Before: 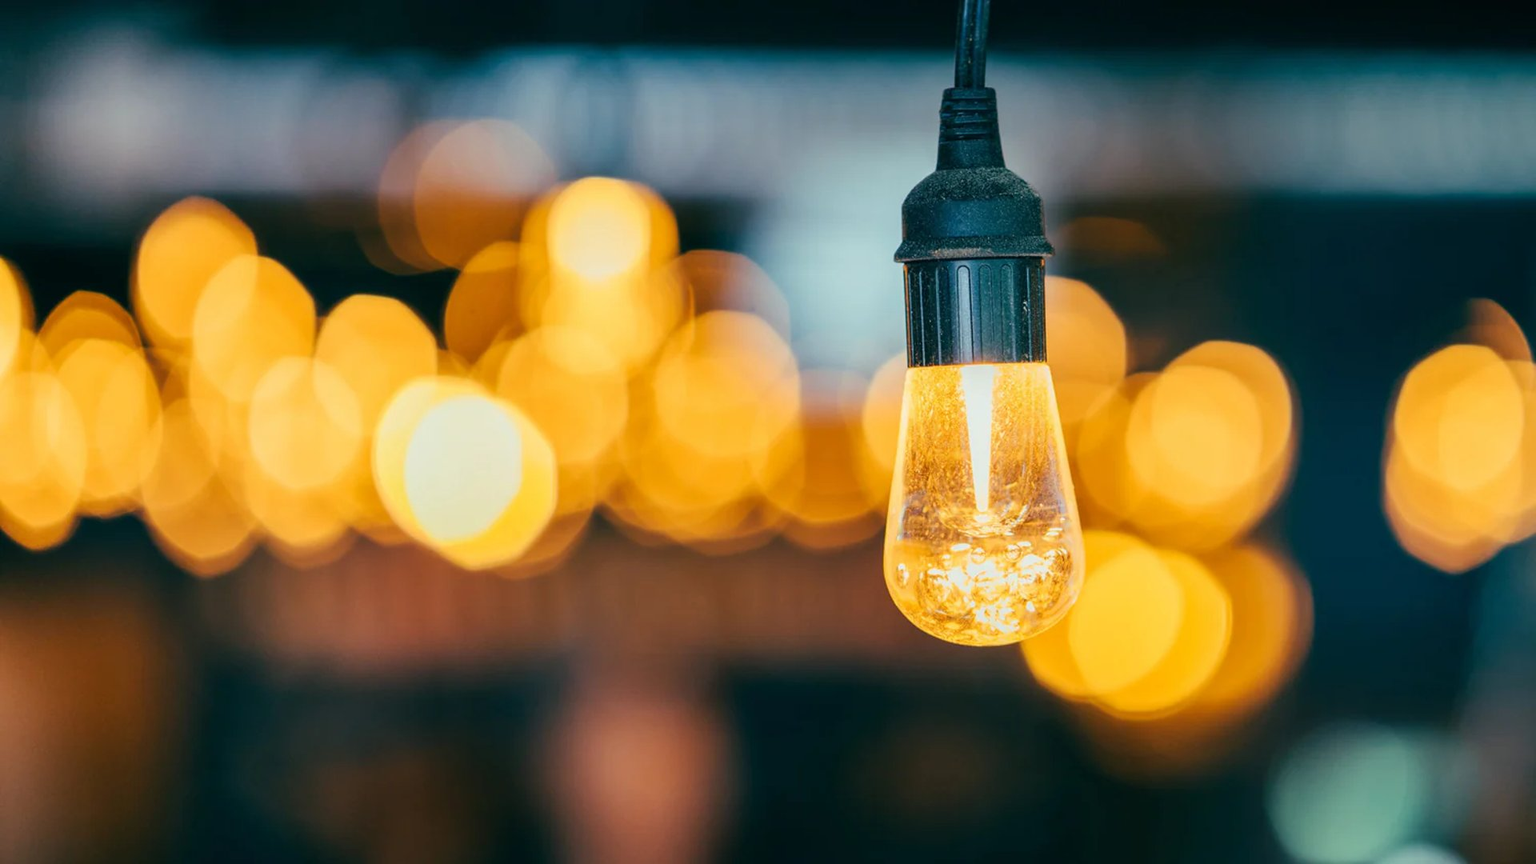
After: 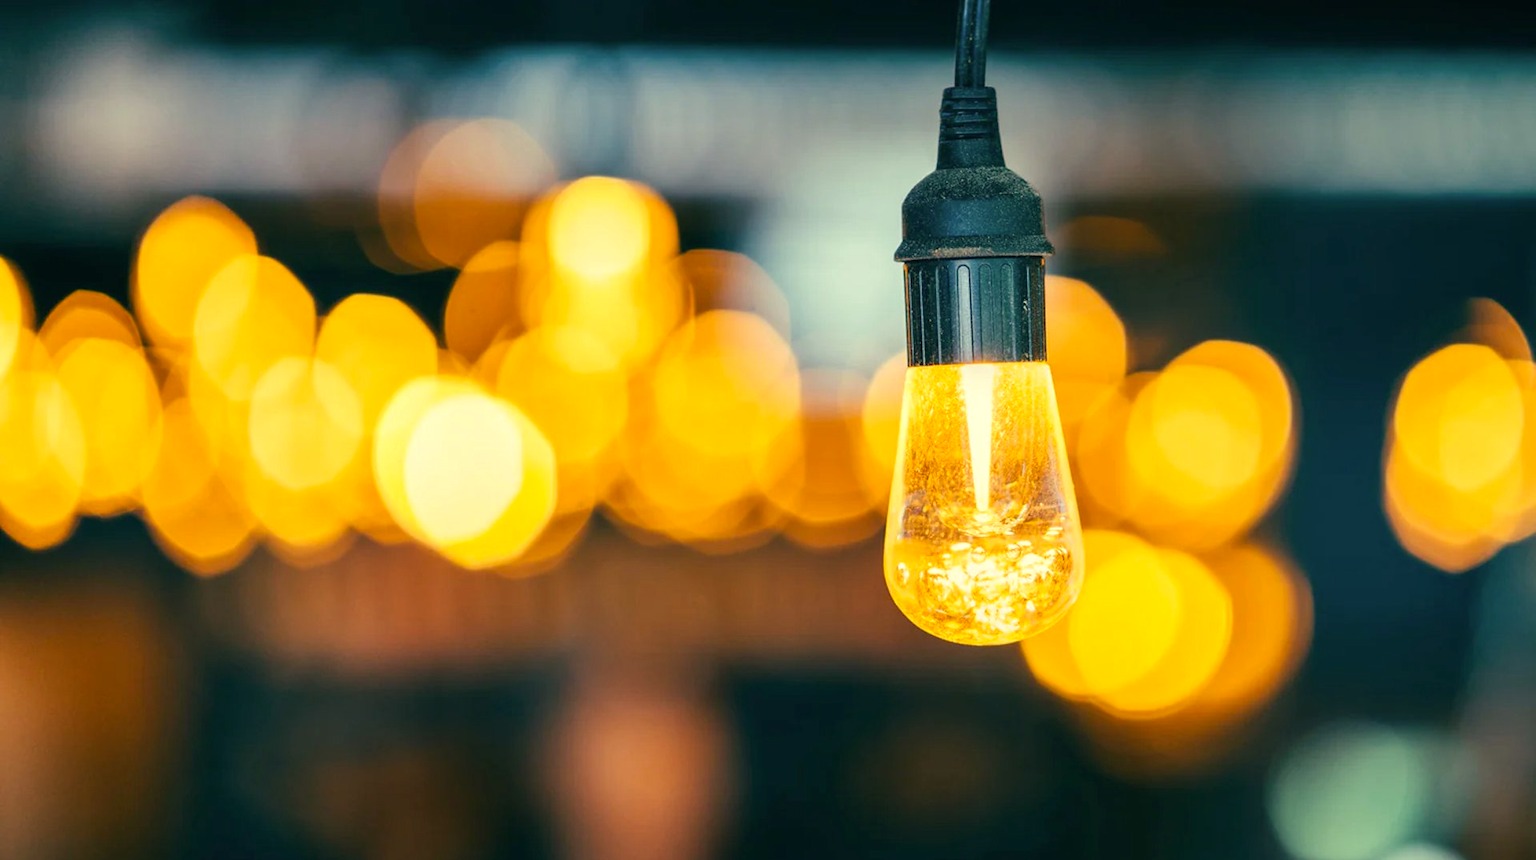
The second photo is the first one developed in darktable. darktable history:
exposure: exposure 0.297 EV, compensate highlight preservation false
crop: top 0.181%, bottom 0.145%
color correction: highlights a* 1.37, highlights b* 17.84
